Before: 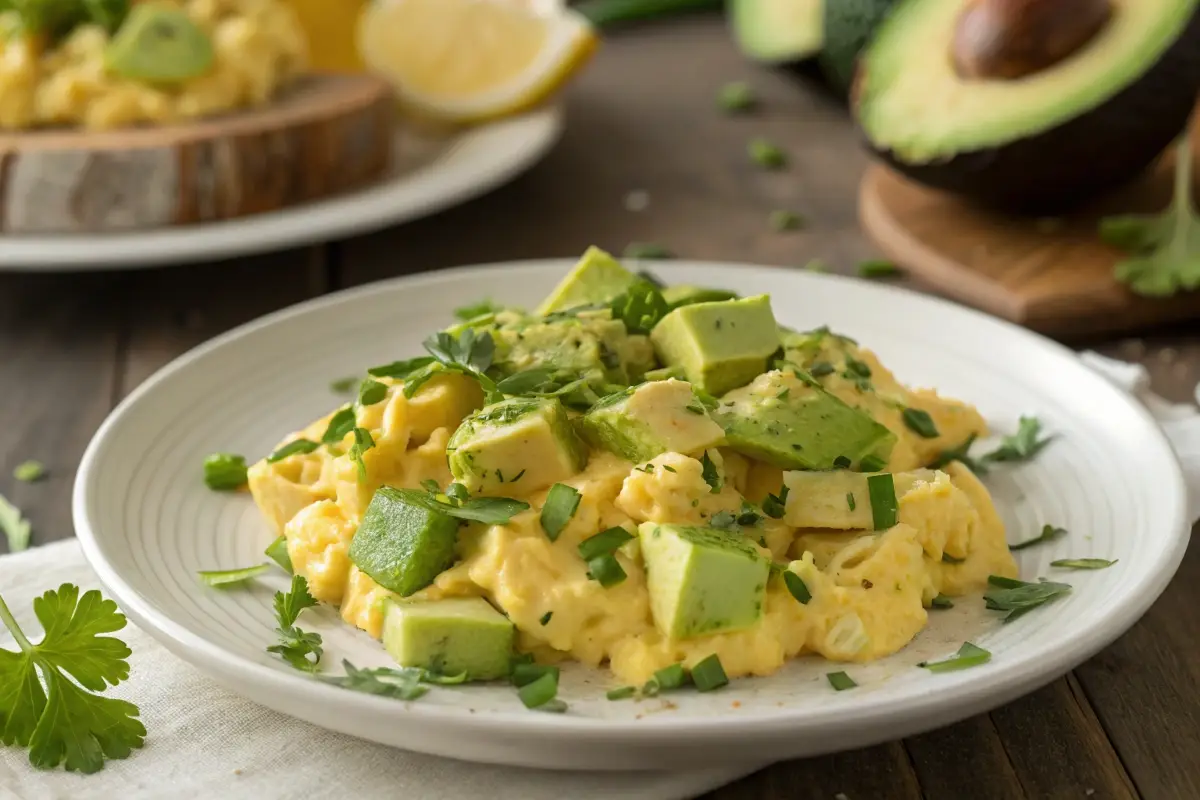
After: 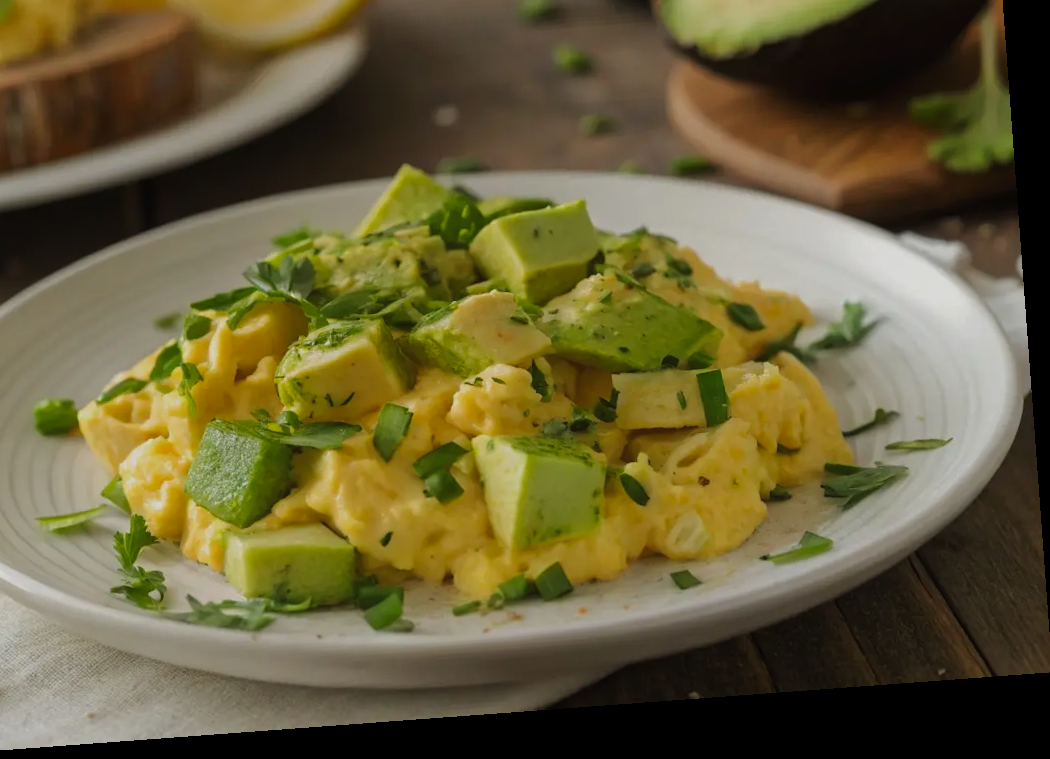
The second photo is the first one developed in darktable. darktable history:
crop: left 16.315%, top 14.246%
tone curve: curves: ch0 [(0, 0) (0.003, 0.019) (0.011, 0.022) (0.025, 0.027) (0.044, 0.037) (0.069, 0.049) (0.1, 0.066) (0.136, 0.091) (0.177, 0.125) (0.224, 0.159) (0.277, 0.206) (0.335, 0.266) (0.399, 0.332) (0.468, 0.411) (0.543, 0.492) (0.623, 0.577) (0.709, 0.668) (0.801, 0.767) (0.898, 0.869) (1, 1)], preserve colors none
rotate and perspective: rotation -4.25°, automatic cropping off
tone equalizer: -8 EV 0.25 EV, -7 EV 0.417 EV, -6 EV 0.417 EV, -5 EV 0.25 EV, -3 EV -0.25 EV, -2 EV -0.417 EV, -1 EV -0.417 EV, +0 EV -0.25 EV, edges refinement/feathering 500, mask exposure compensation -1.57 EV, preserve details guided filter
